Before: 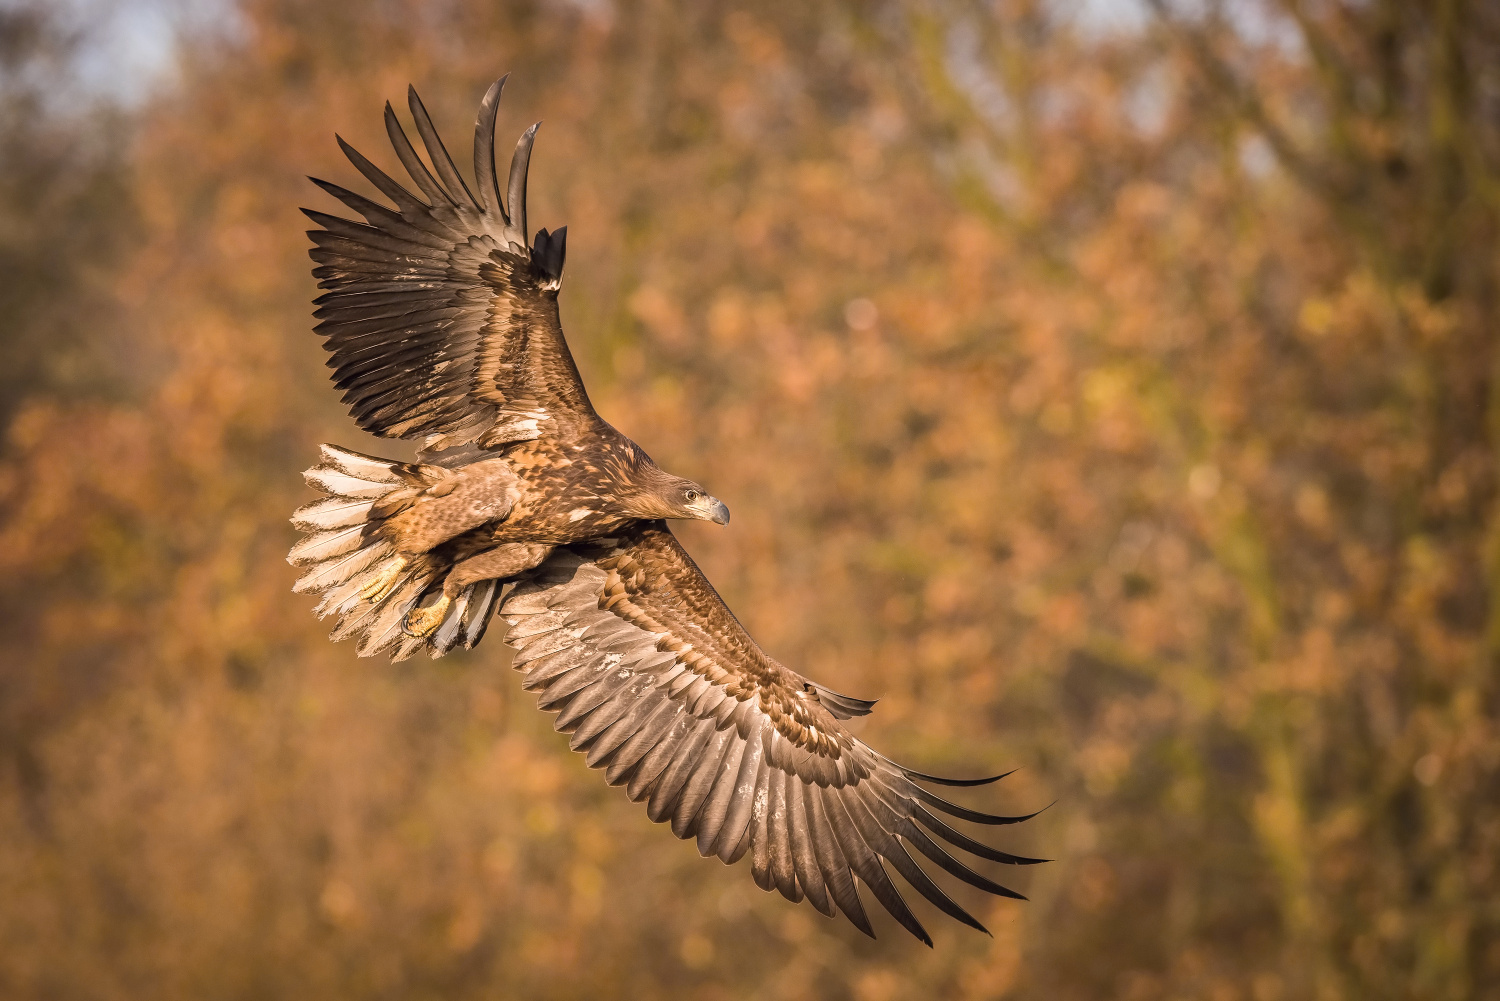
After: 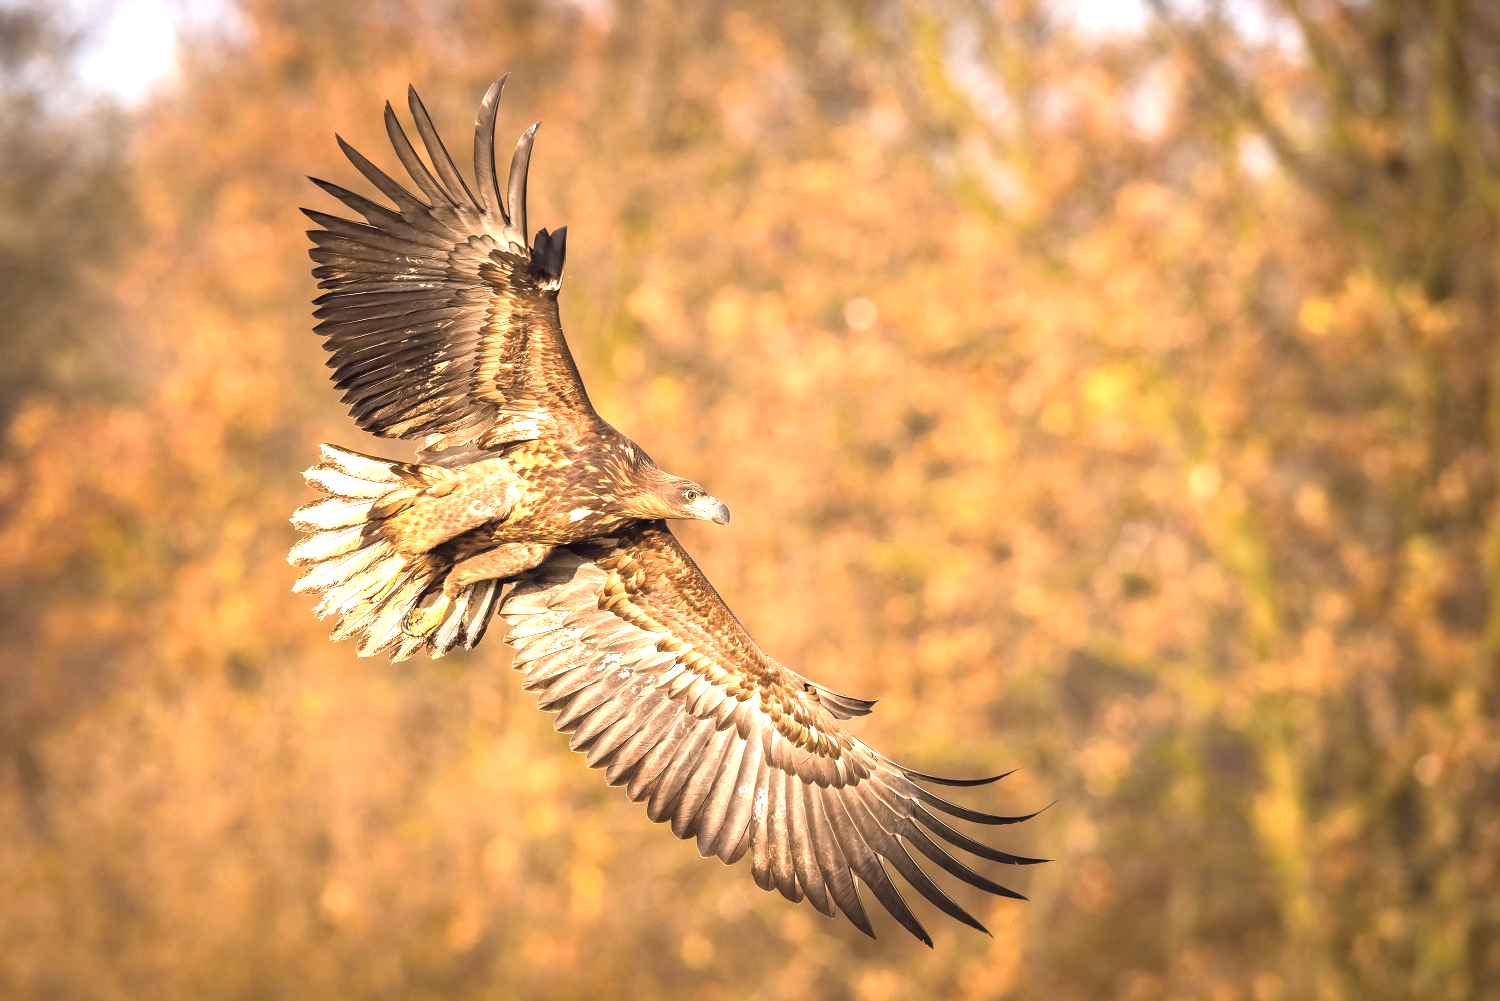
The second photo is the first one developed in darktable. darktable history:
exposure: black level correction 0, exposure 1.199 EV, compensate highlight preservation false
